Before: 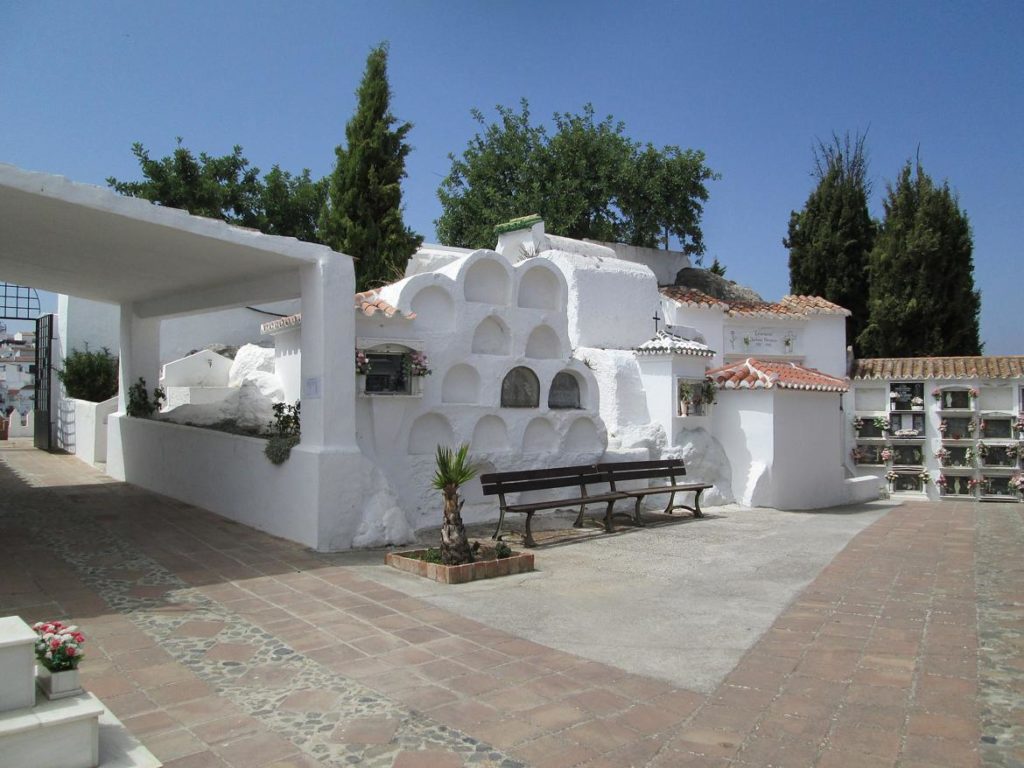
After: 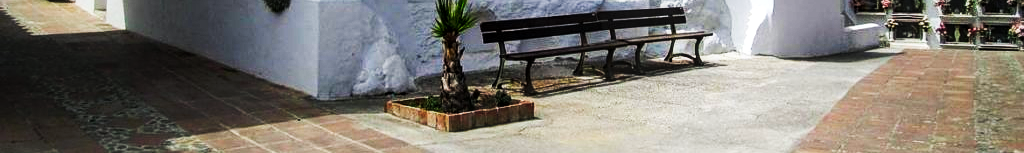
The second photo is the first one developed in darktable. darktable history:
crop and rotate: top 58.941%, bottom 21.048%
sharpen: radius 1.287, amount 0.301, threshold 0.22
exposure: black level correction 0.004, exposure 0.015 EV, compensate highlight preservation false
color balance rgb: shadows lift › chroma 1.648%, shadows lift › hue 259.23°, perceptual saturation grading › global saturation 25.457%
local contrast: on, module defaults
tone curve: curves: ch0 [(0, 0) (0.003, 0.003) (0.011, 0.005) (0.025, 0.005) (0.044, 0.008) (0.069, 0.015) (0.1, 0.023) (0.136, 0.032) (0.177, 0.046) (0.224, 0.072) (0.277, 0.124) (0.335, 0.174) (0.399, 0.253) (0.468, 0.365) (0.543, 0.519) (0.623, 0.675) (0.709, 0.805) (0.801, 0.908) (0.898, 0.97) (1, 1)], preserve colors none
shadows and highlights: highlights 71.29, soften with gaussian
